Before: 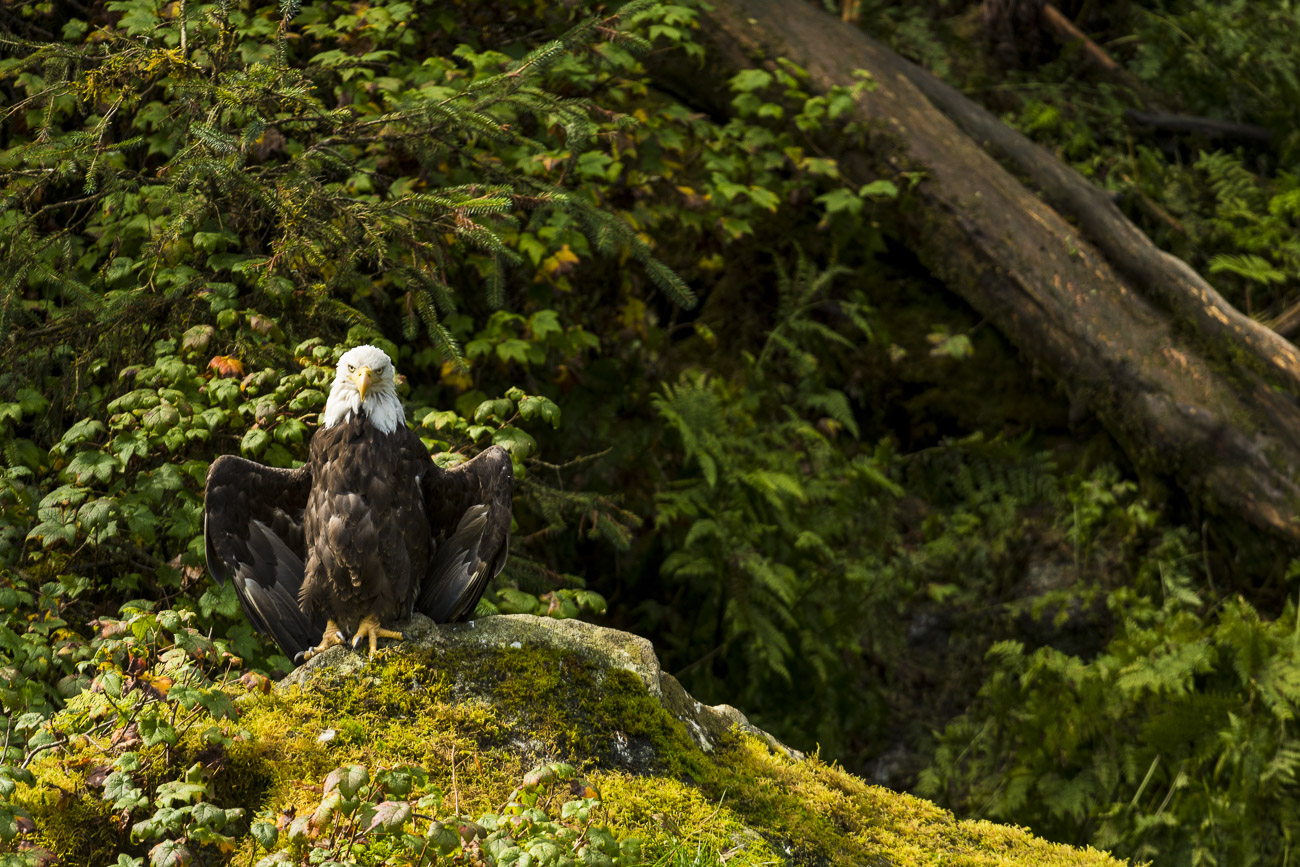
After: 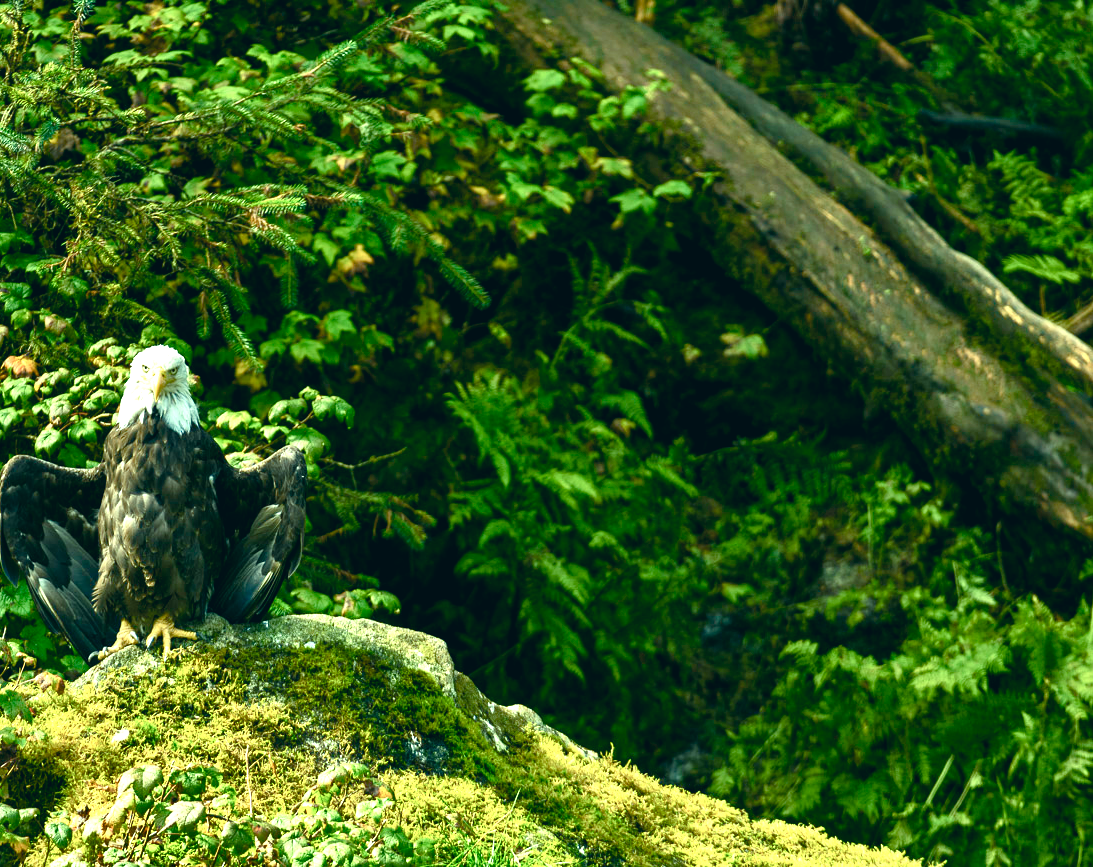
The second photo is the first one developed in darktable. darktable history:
shadows and highlights: shadows 19.31, highlights -84.61, soften with gaussian
crop: left 15.854%
color correction: highlights a* -19.38, highlights b* 9.8, shadows a* -19.7, shadows b* -11.46
color balance rgb: perceptual saturation grading › global saturation 20%, perceptual saturation grading › highlights -50.436%, perceptual saturation grading › shadows 30.676%
exposure: exposure 1.136 EV, compensate exposure bias true, compensate highlight preservation false
